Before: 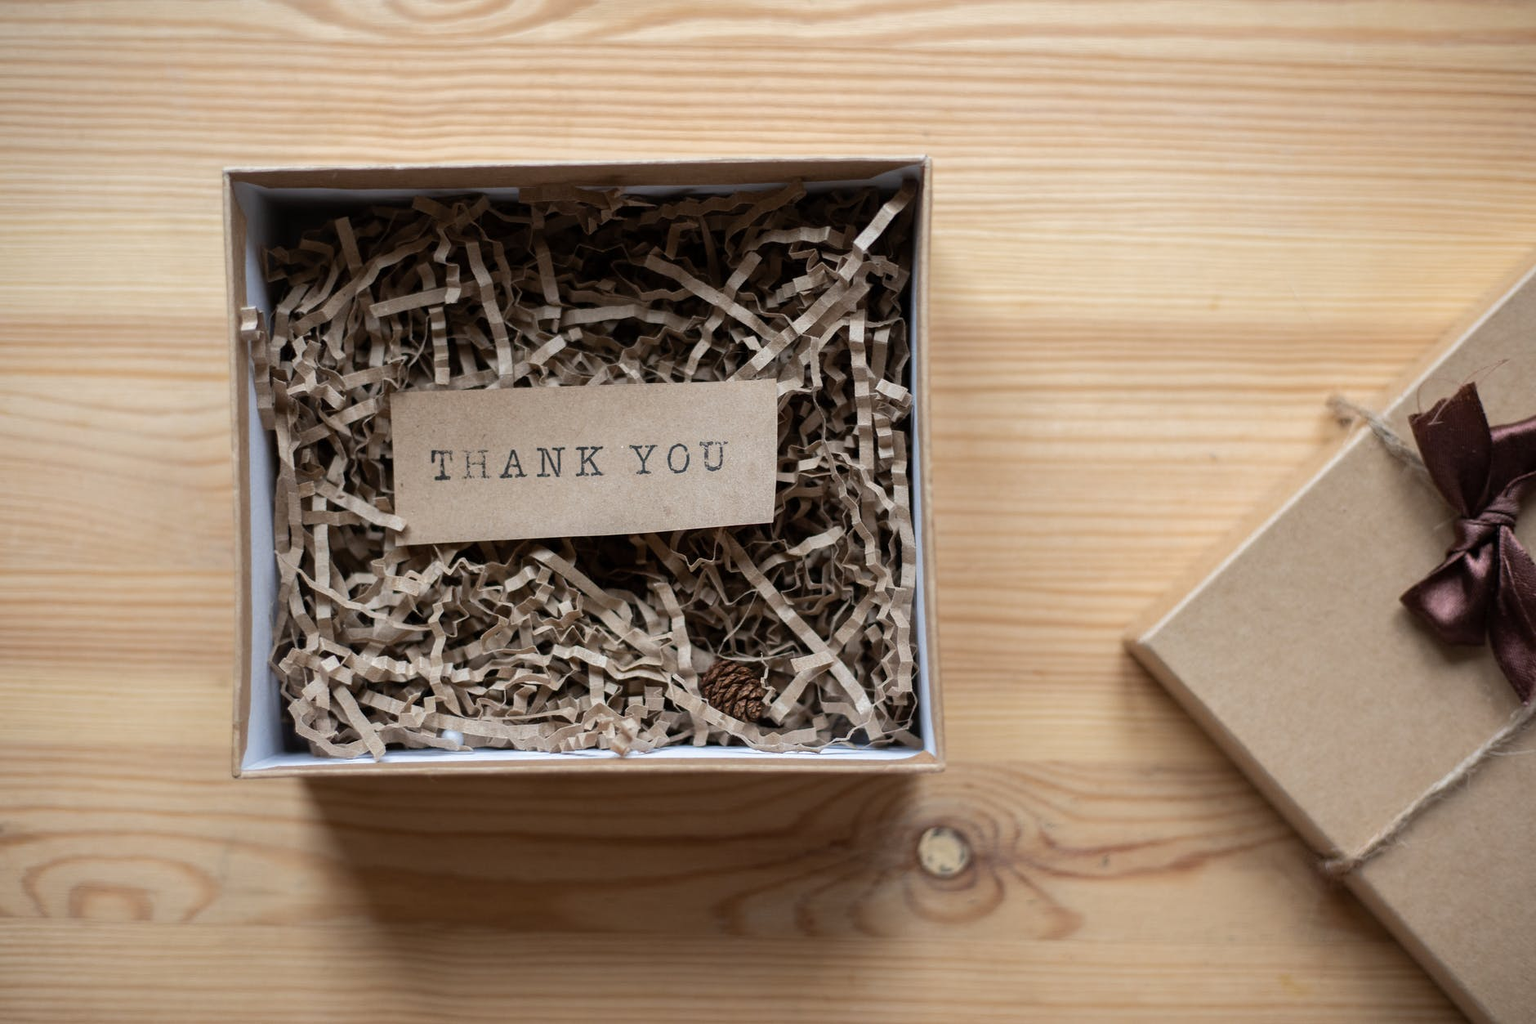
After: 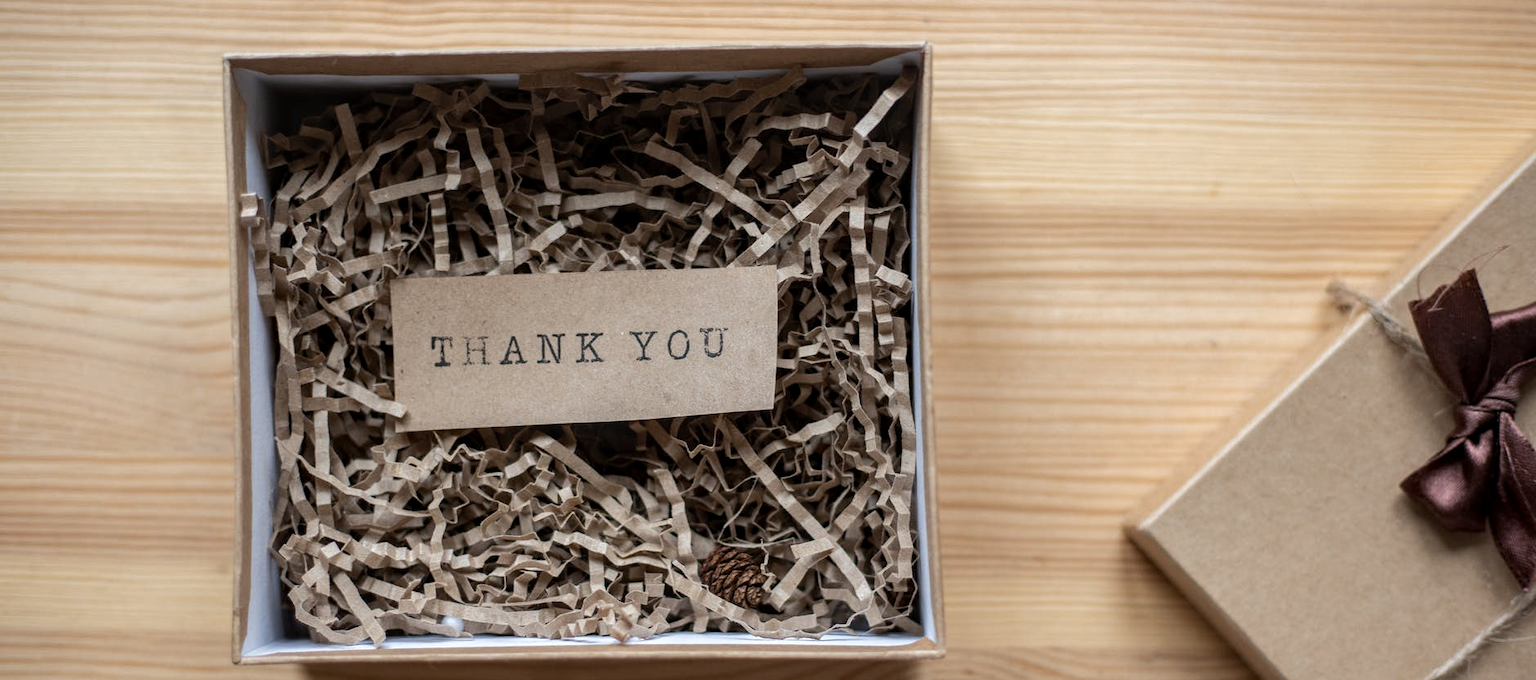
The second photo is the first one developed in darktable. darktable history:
local contrast: on, module defaults
crop: top 11.168%, bottom 22.294%
